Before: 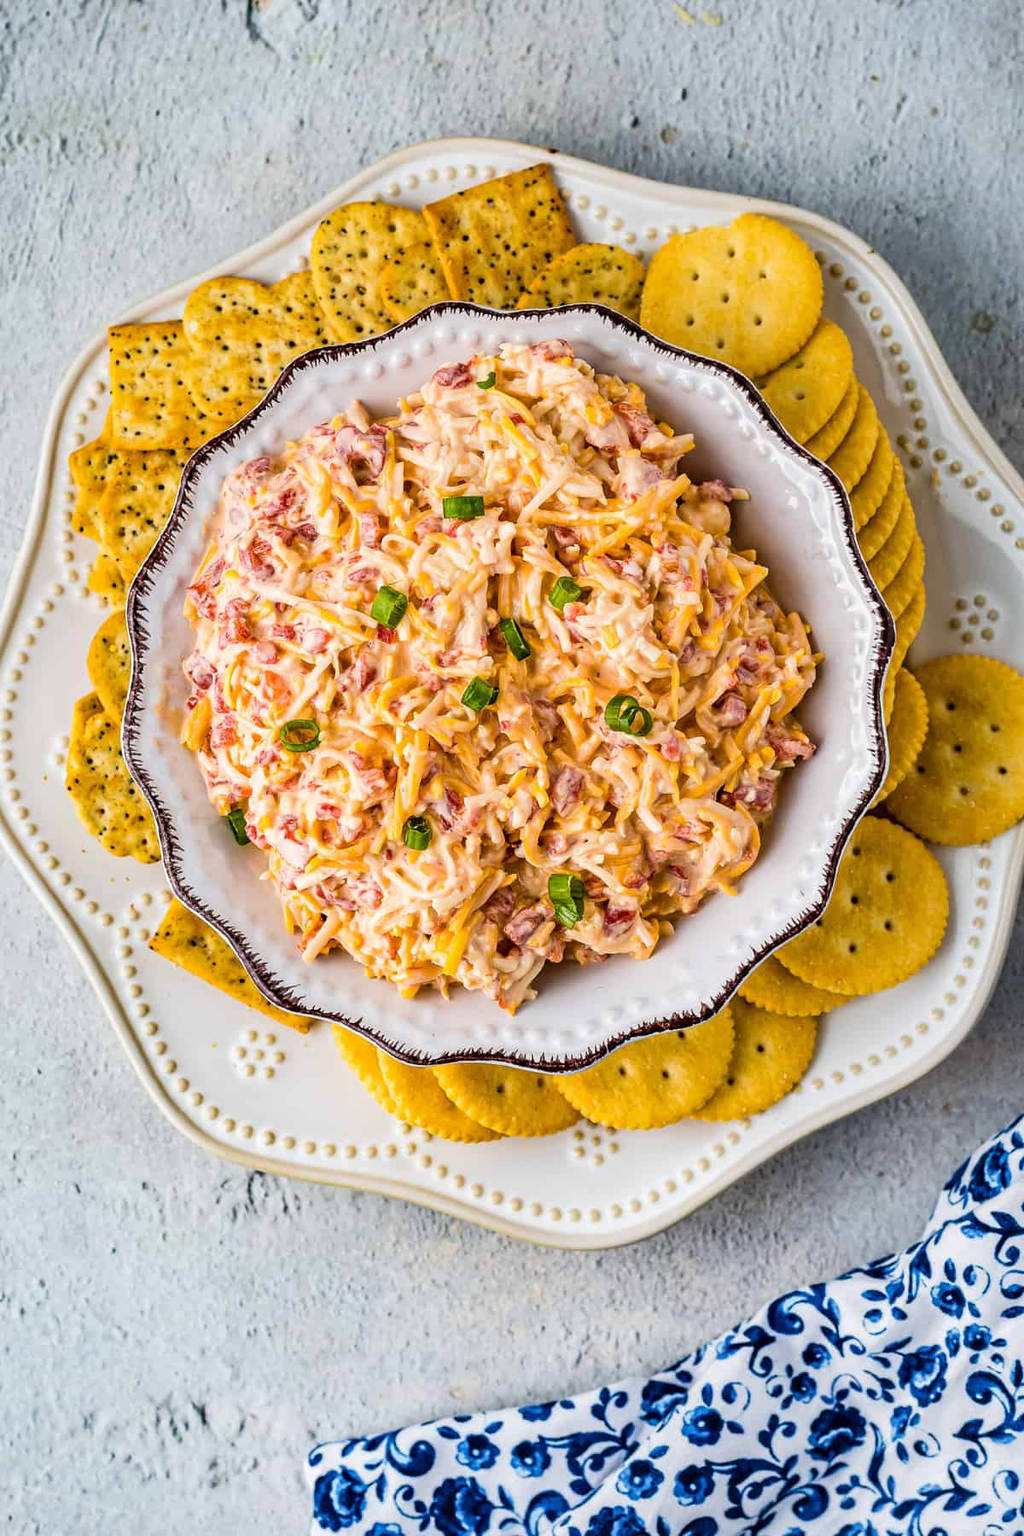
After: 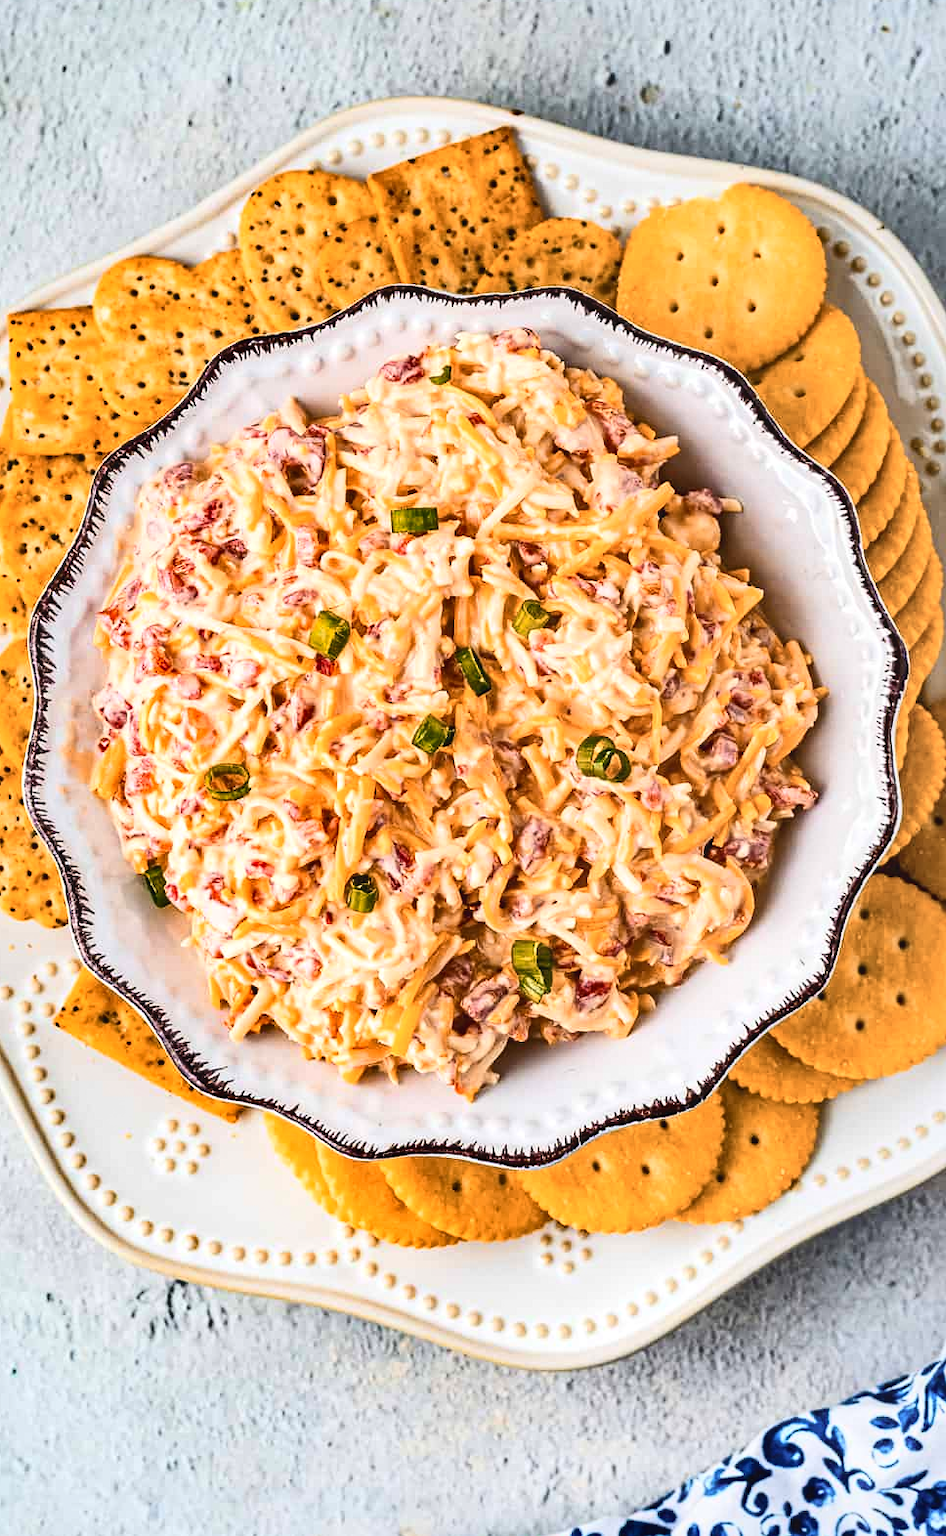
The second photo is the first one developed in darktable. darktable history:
contrast equalizer: octaves 7, y [[0.439, 0.44, 0.442, 0.457, 0.493, 0.498], [0.5 ×6], [0.5 ×6], [0 ×6], [0 ×6]]
local contrast: mode bilateral grid, contrast 19, coarseness 100, detail 150%, midtone range 0.2
color zones: curves: ch2 [(0, 0.5) (0.143, 0.5) (0.286, 0.416) (0.429, 0.5) (0.571, 0.5) (0.714, 0.5) (0.857, 0.5) (1, 0.5)]
crop: left 9.971%, top 3.478%, right 9.228%, bottom 9.158%
tone curve: curves: ch0 [(0, 0) (0.26, 0.424) (0.417, 0.585) (1, 1)], color space Lab, independent channels, preserve colors none
contrast brightness saturation: contrast 0.286
shadows and highlights: soften with gaussian
